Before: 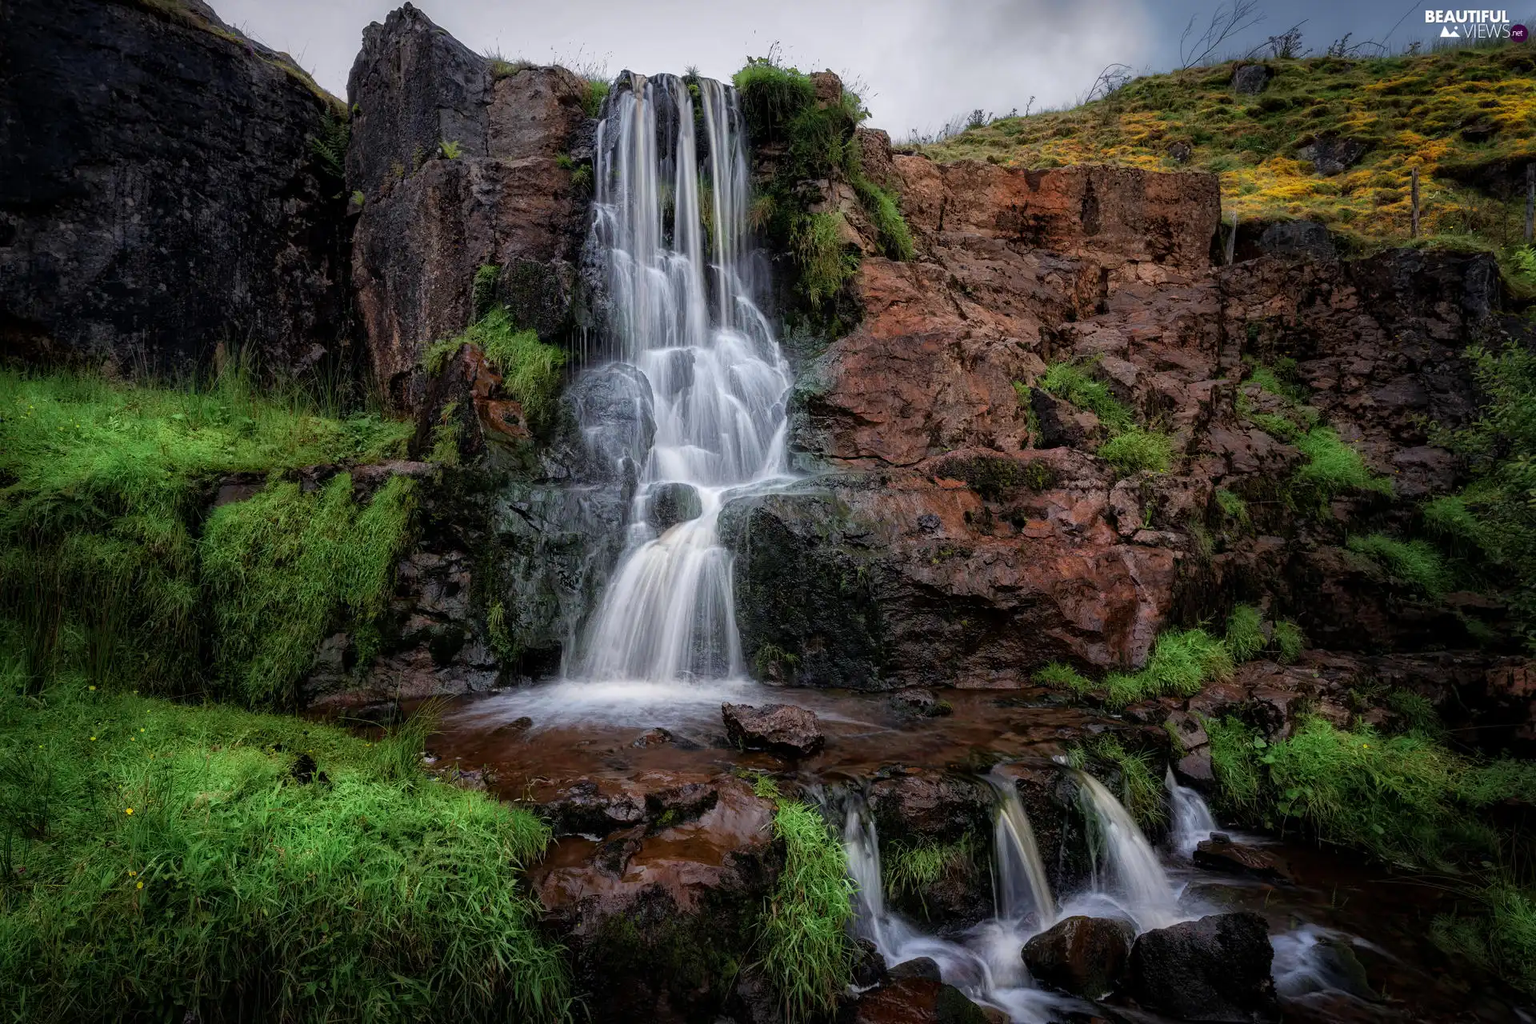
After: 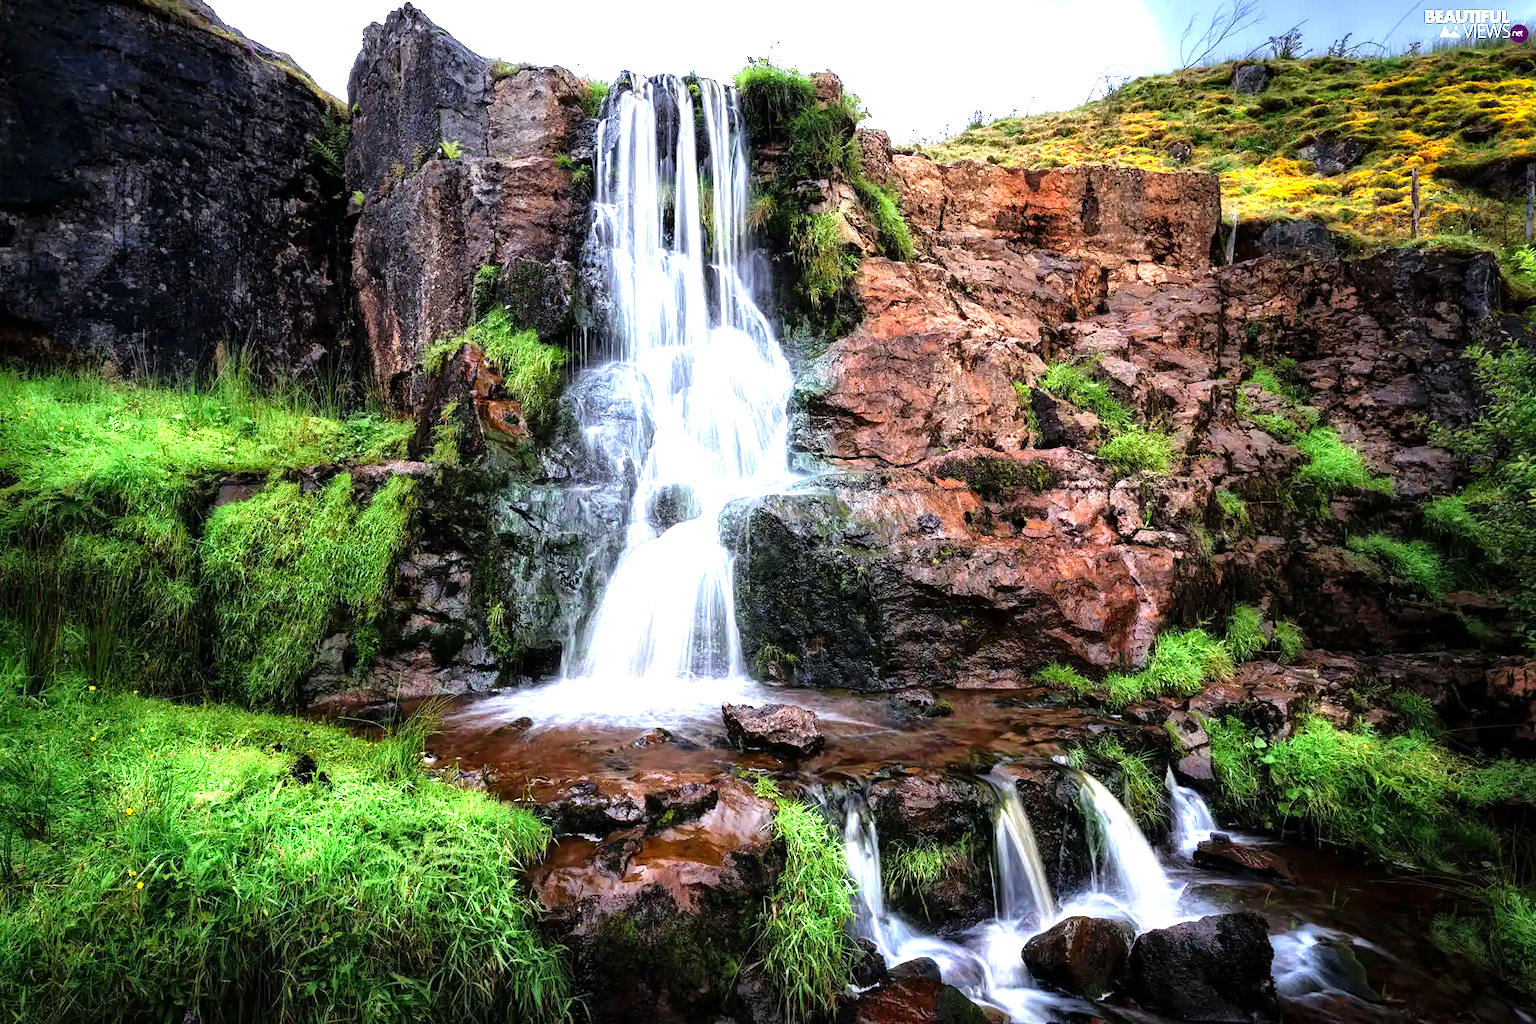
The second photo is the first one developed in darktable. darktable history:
white balance: red 0.98, blue 1.034
levels: levels [0, 0.281, 0.562]
